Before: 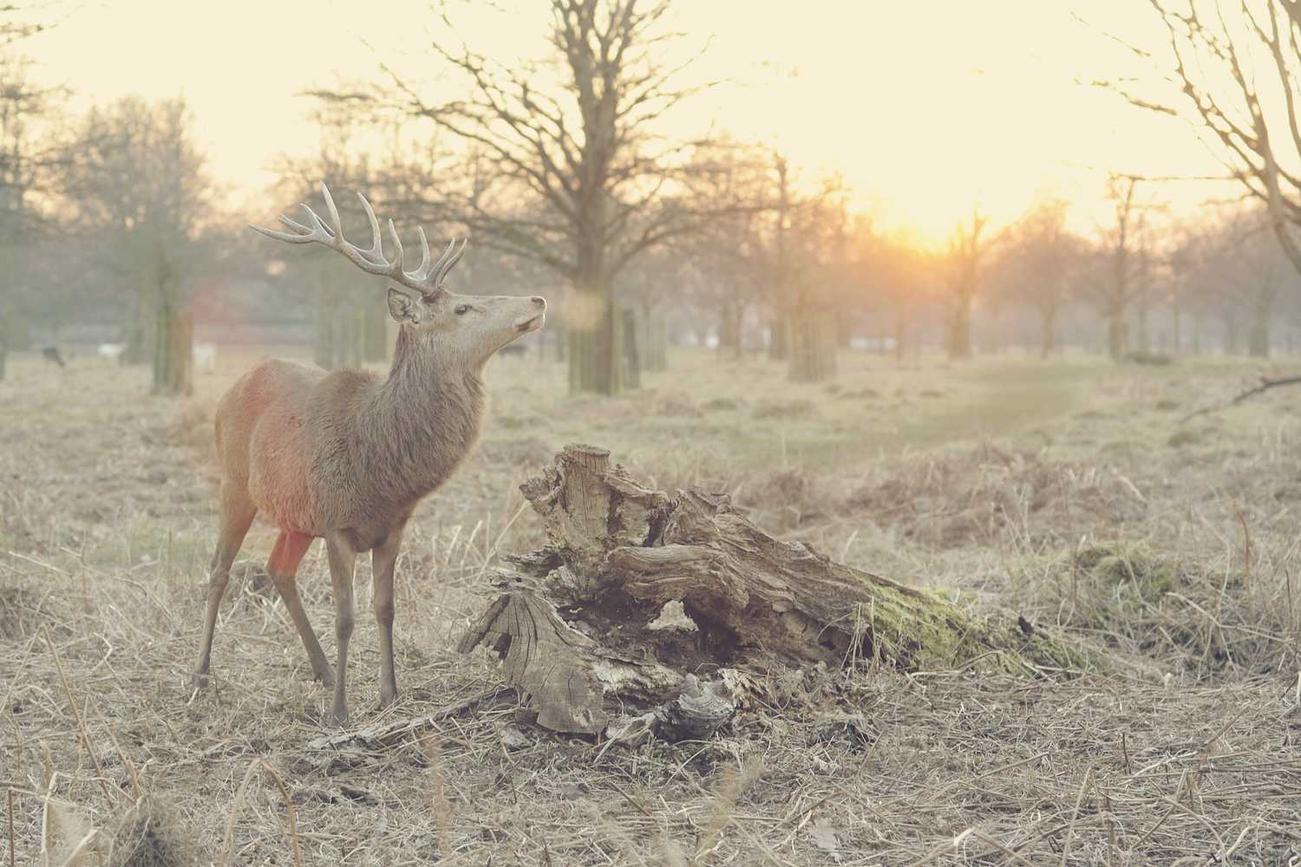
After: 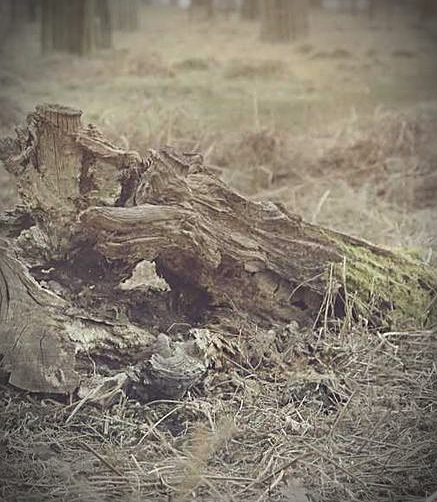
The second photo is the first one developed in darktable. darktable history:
sharpen: on, module defaults
exposure: compensate highlight preservation false
shadows and highlights: soften with gaussian
vignetting: brightness -0.799, automatic ratio true
crop: left 40.646%, top 39.293%, right 25.696%, bottom 2.8%
